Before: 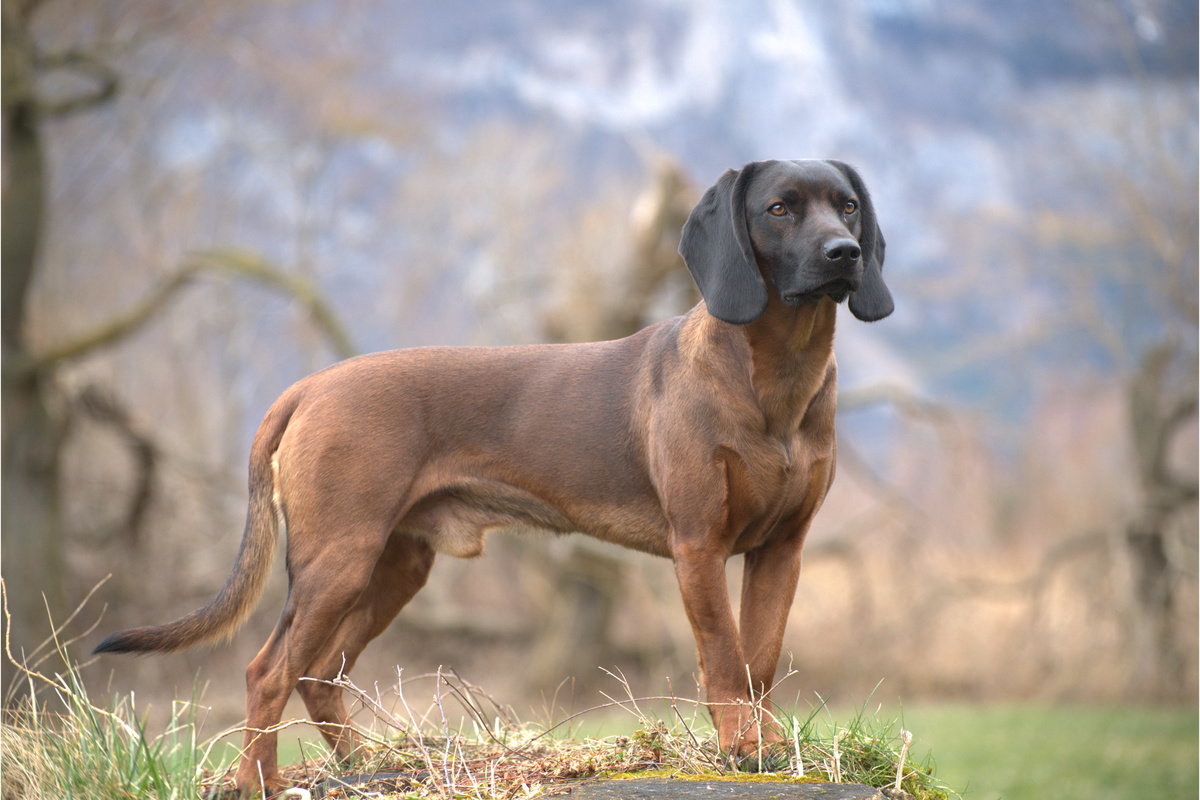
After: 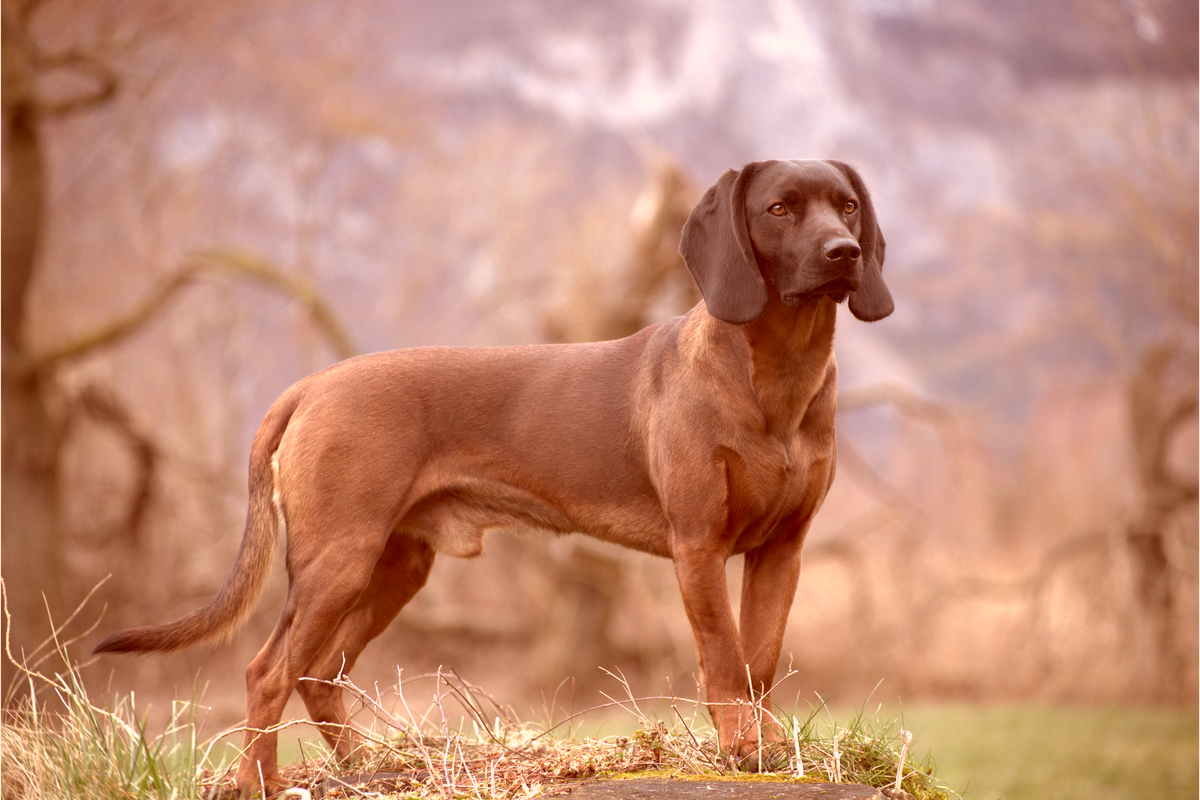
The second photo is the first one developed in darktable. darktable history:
color correction: highlights a* 9.33, highlights b* 8.62, shadows a* 39.56, shadows b* 39.31, saturation 0.824
